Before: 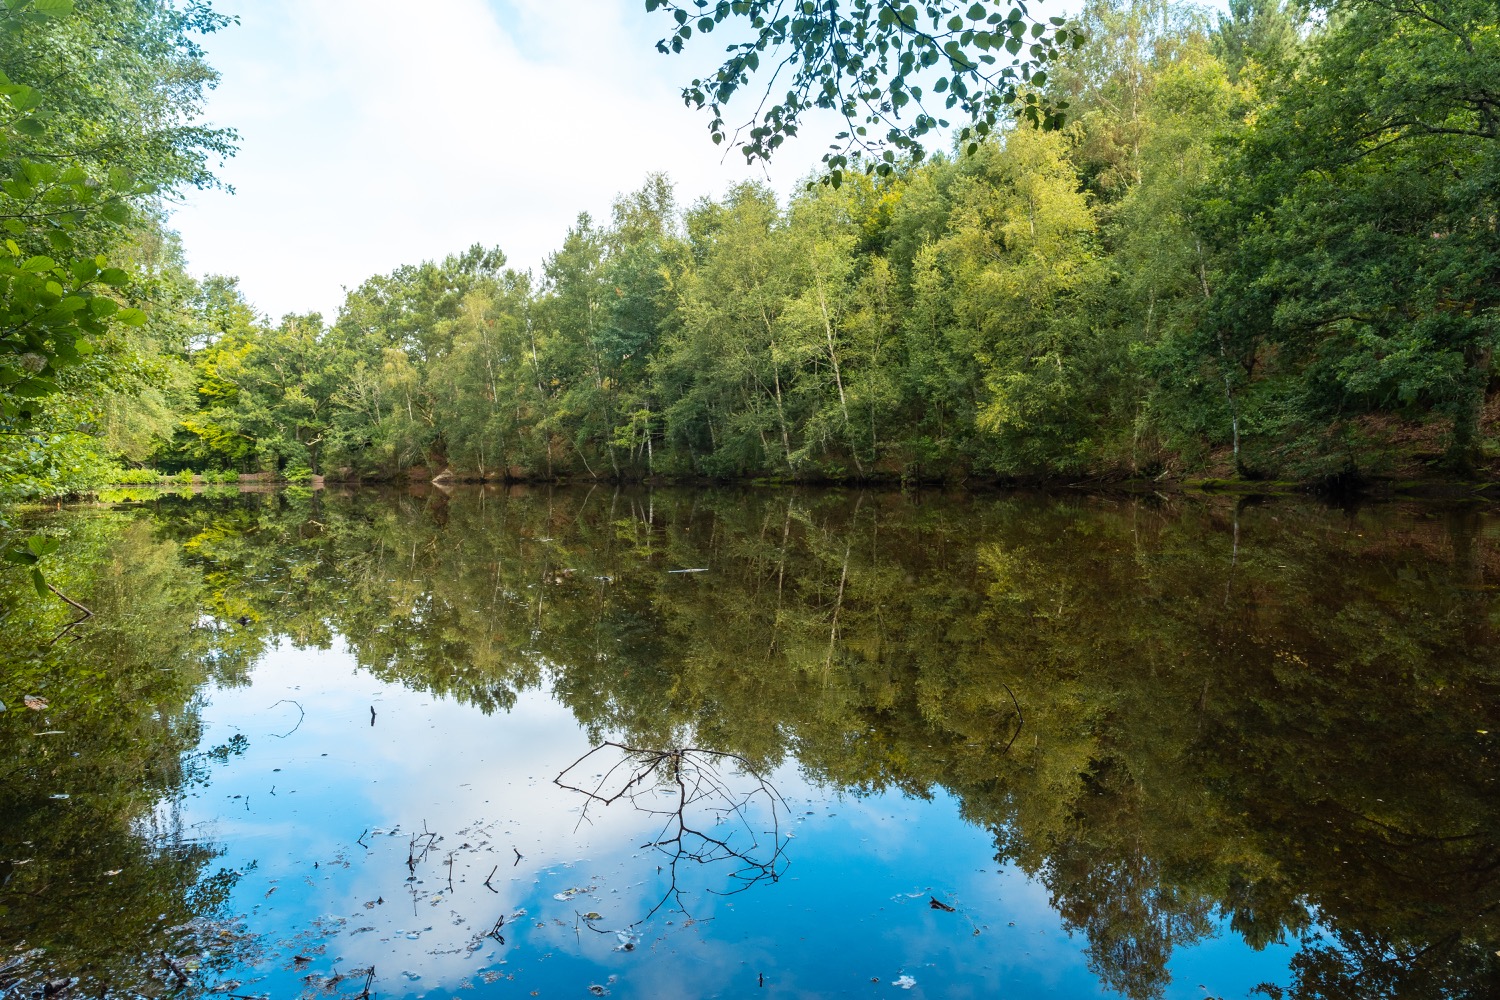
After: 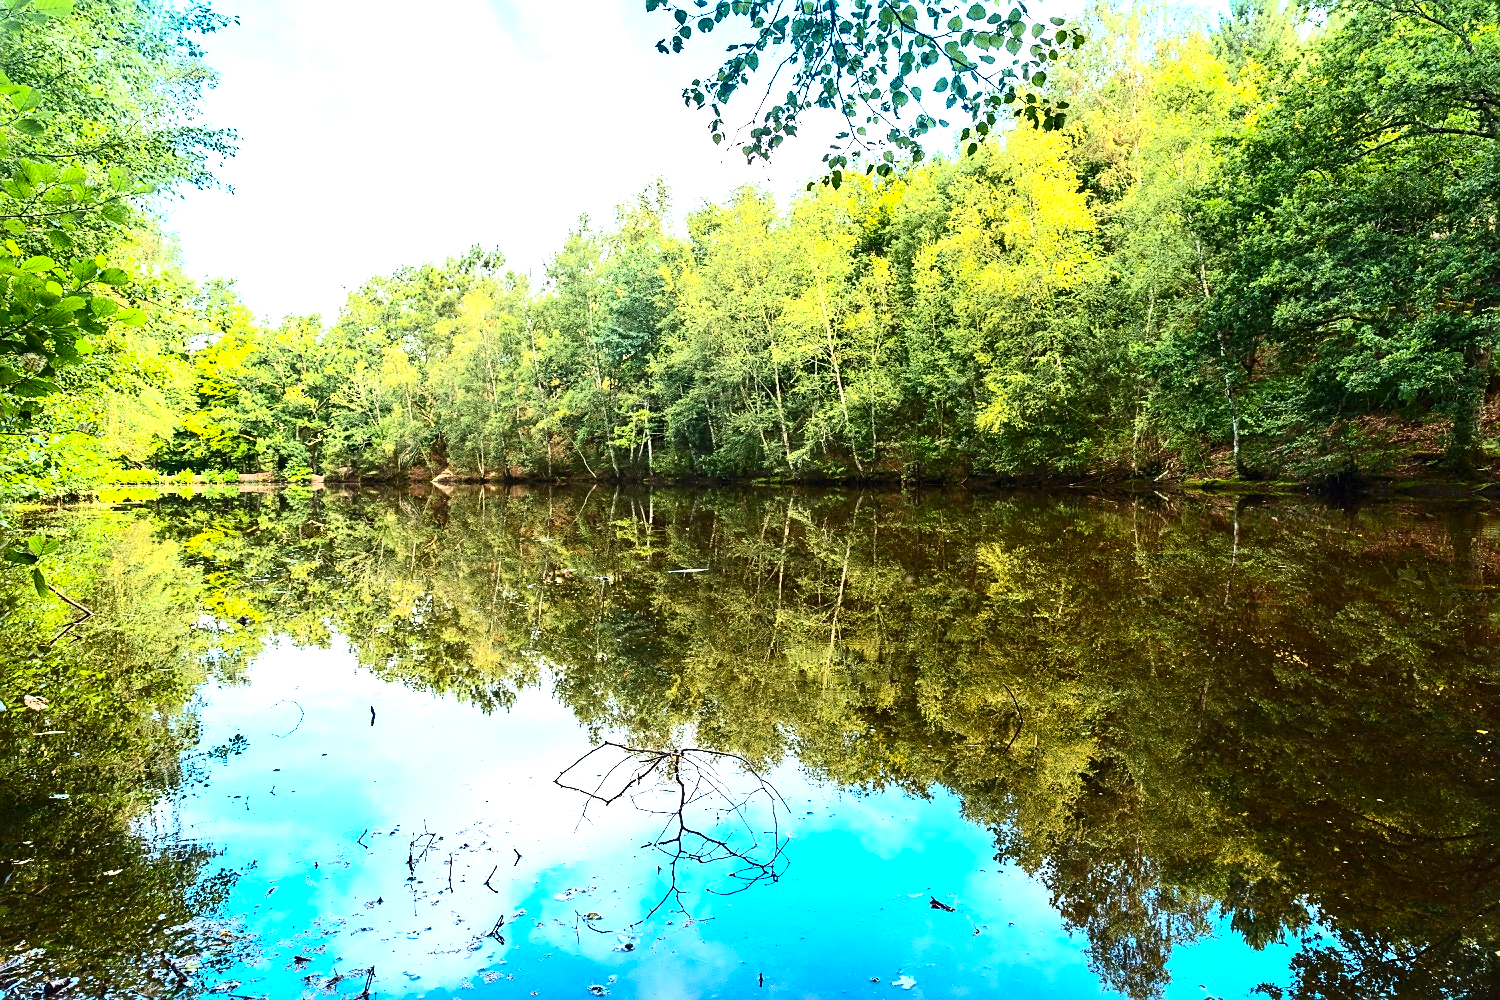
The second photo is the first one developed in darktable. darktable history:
sharpen: on, module defaults
contrast brightness saturation: contrast 0.4, brightness 0.1, saturation 0.21
exposure: black level correction 0, exposure 1.1 EV, compensate highlight preservation false
shadows and highlights: shadows 32, highlights -32, soften with gaussian
